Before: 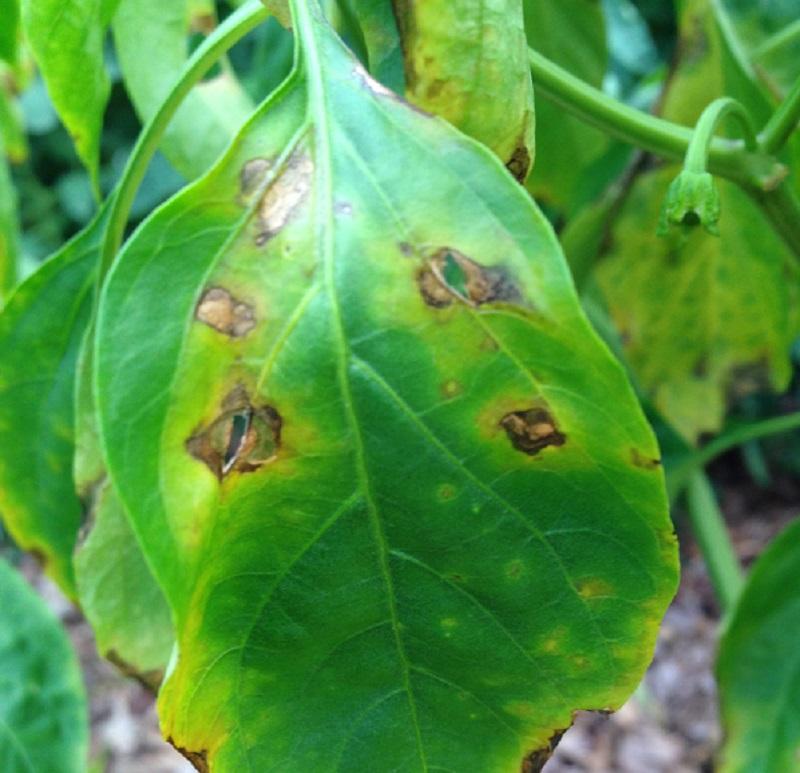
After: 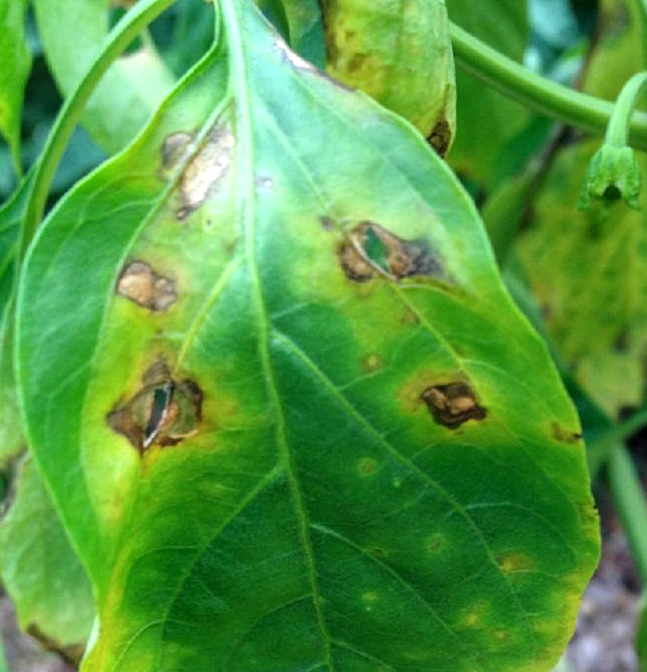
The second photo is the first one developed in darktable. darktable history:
local contrast: on, module defaults
crop: left 9.929%, top 3.475%, right 9.188%, bottom 9.529%
